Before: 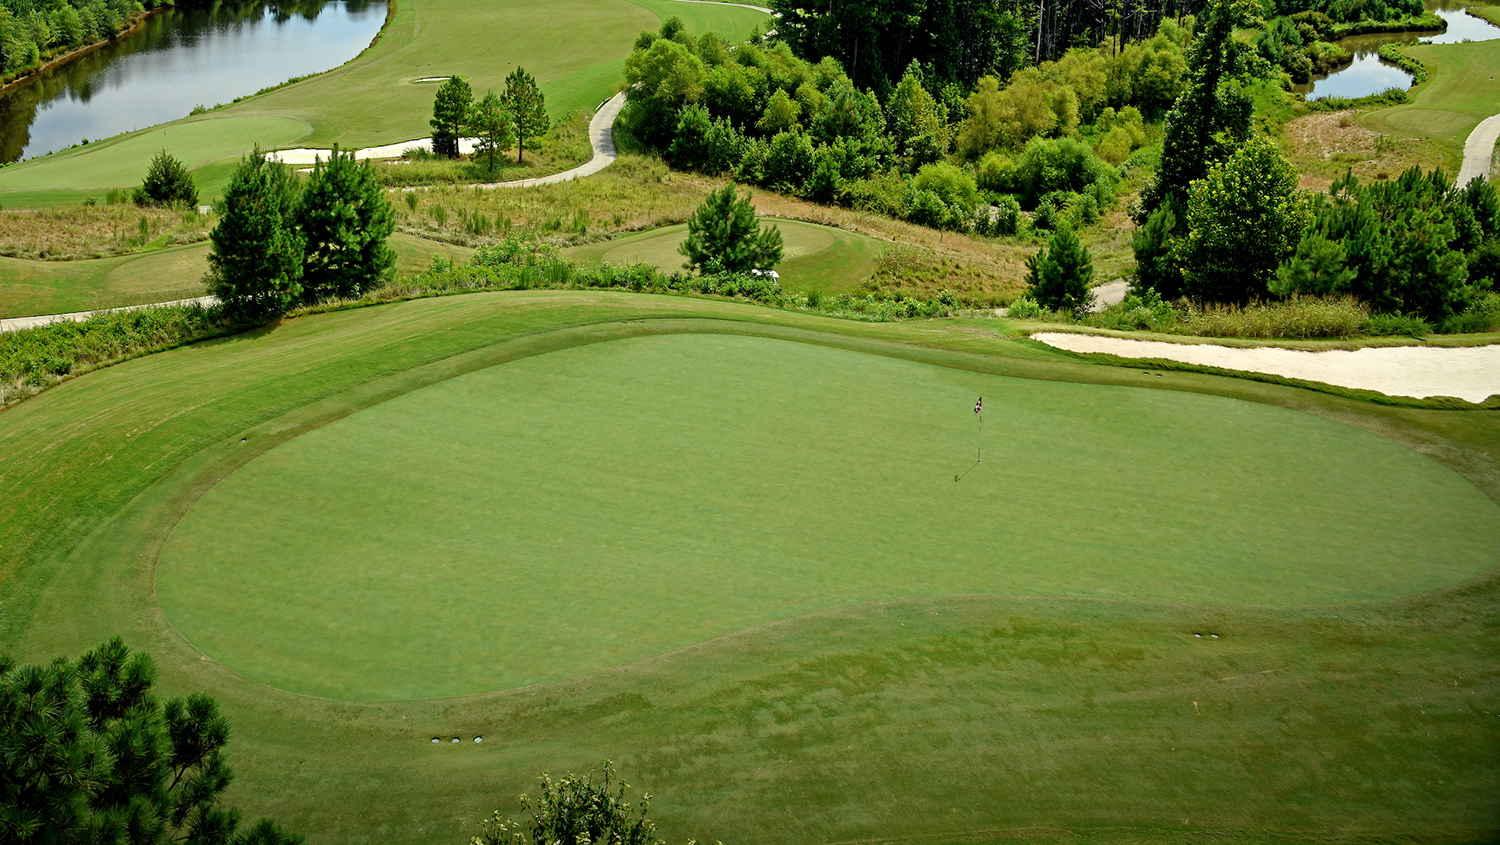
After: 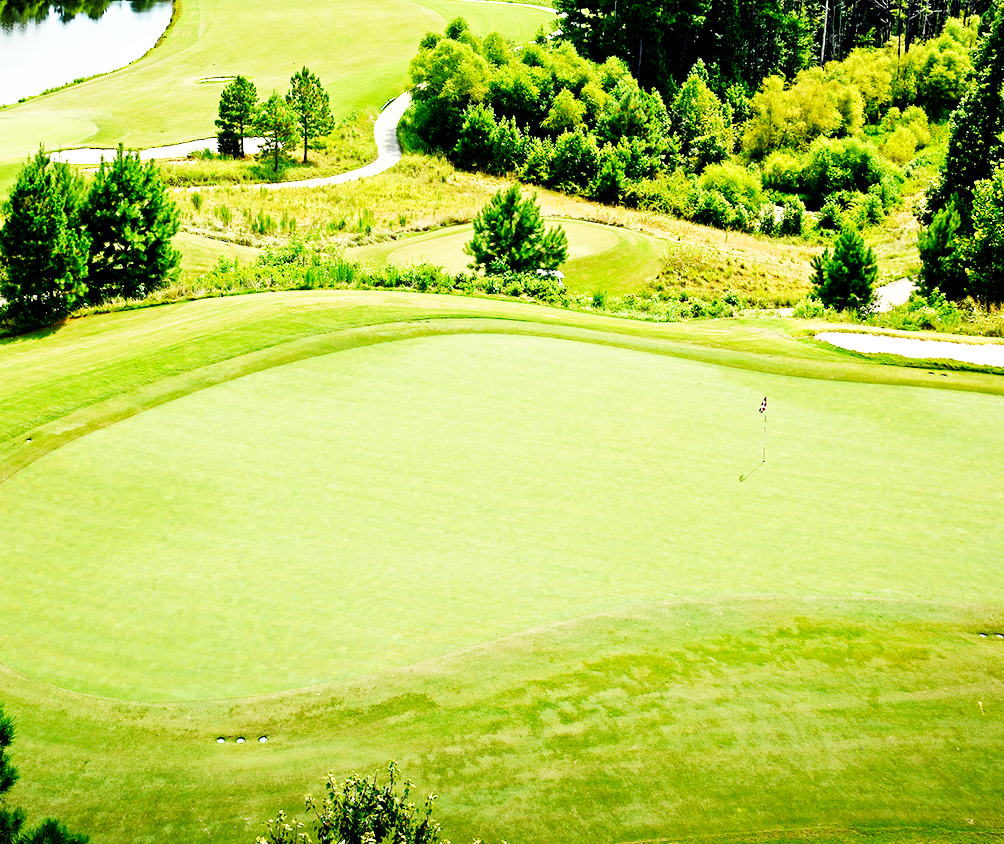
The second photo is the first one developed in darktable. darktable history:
exposure: black level correction 0.001, exposure 0.5 EV, compensate highlight preservation false
crop and rotate: left 14.428%, right 18.625%
base curve: curves: ch0 [(0, 0) (0.007, 0.004) (0.027, 0.03) (0.046, 0.07) (0.207, 0.54) (0.442, 0.872) (0.673, 0.972) (1, 1)], preserve colors none
